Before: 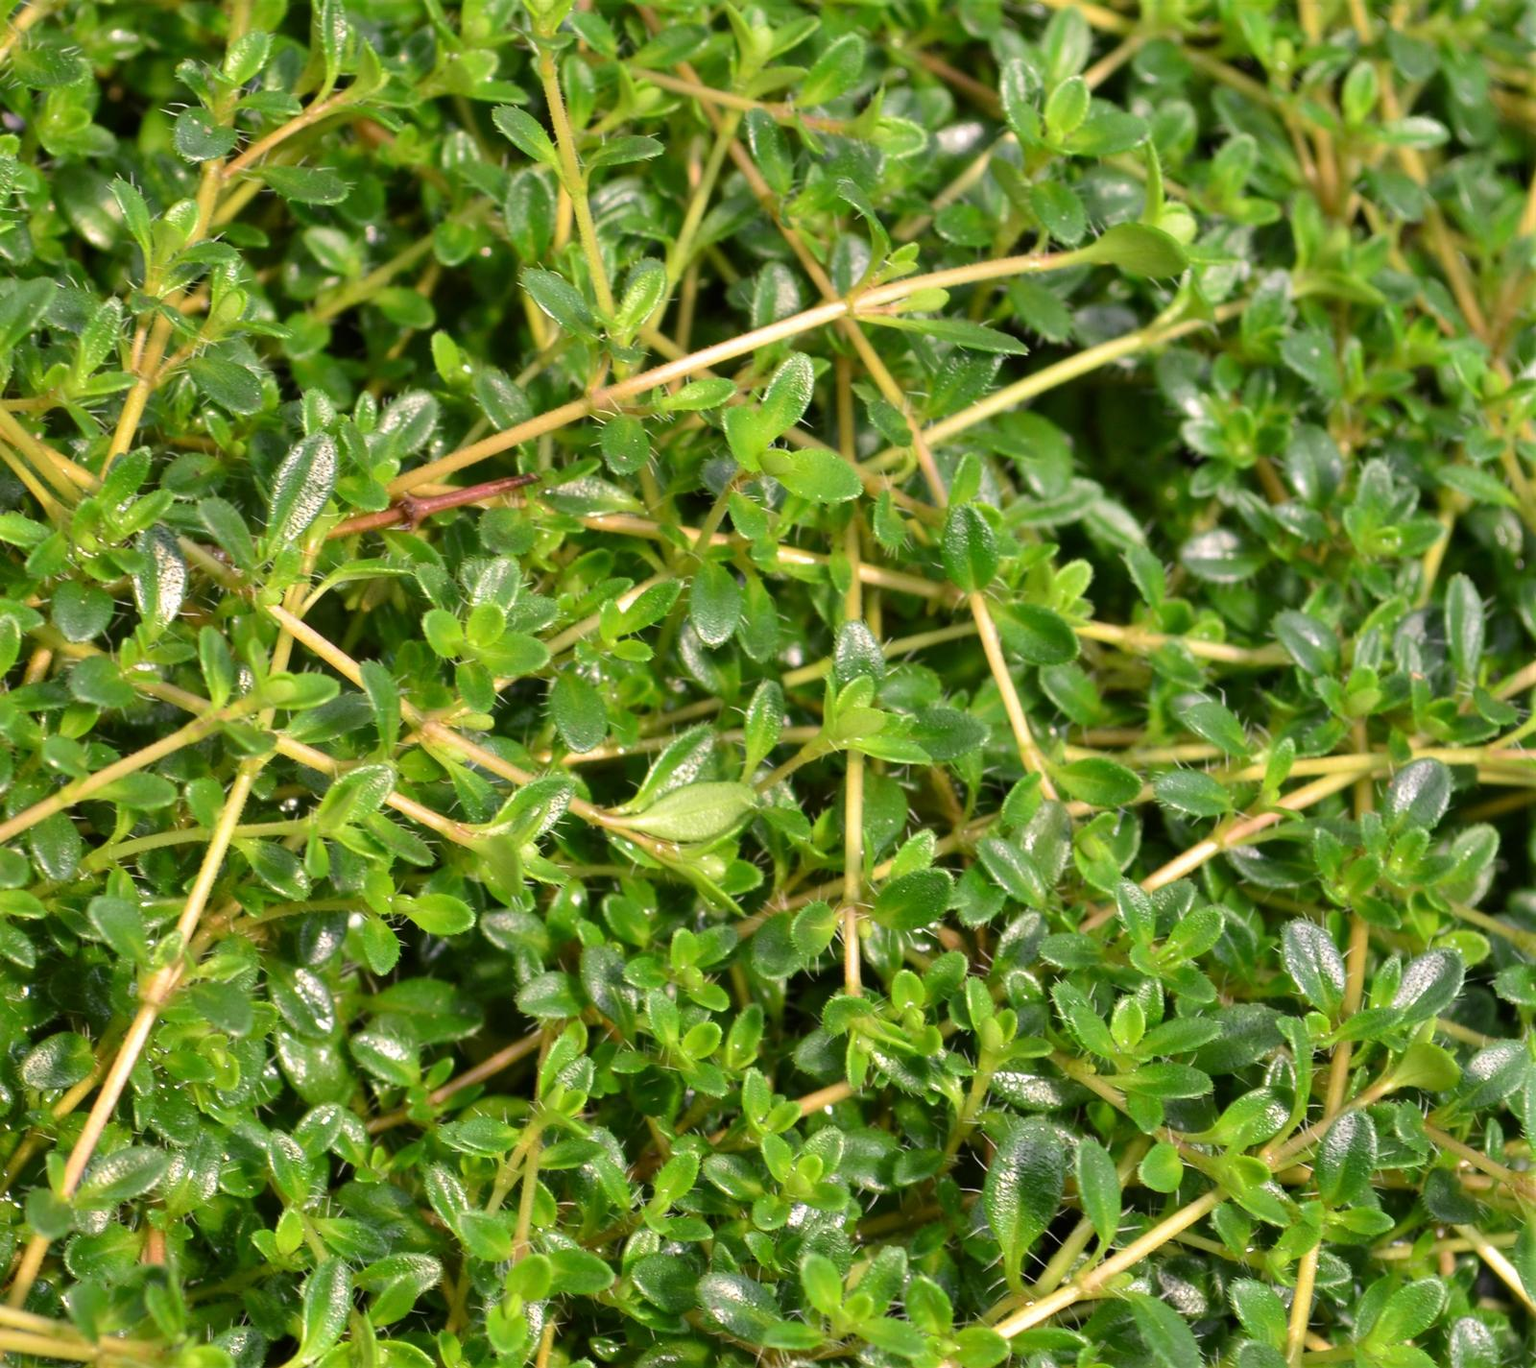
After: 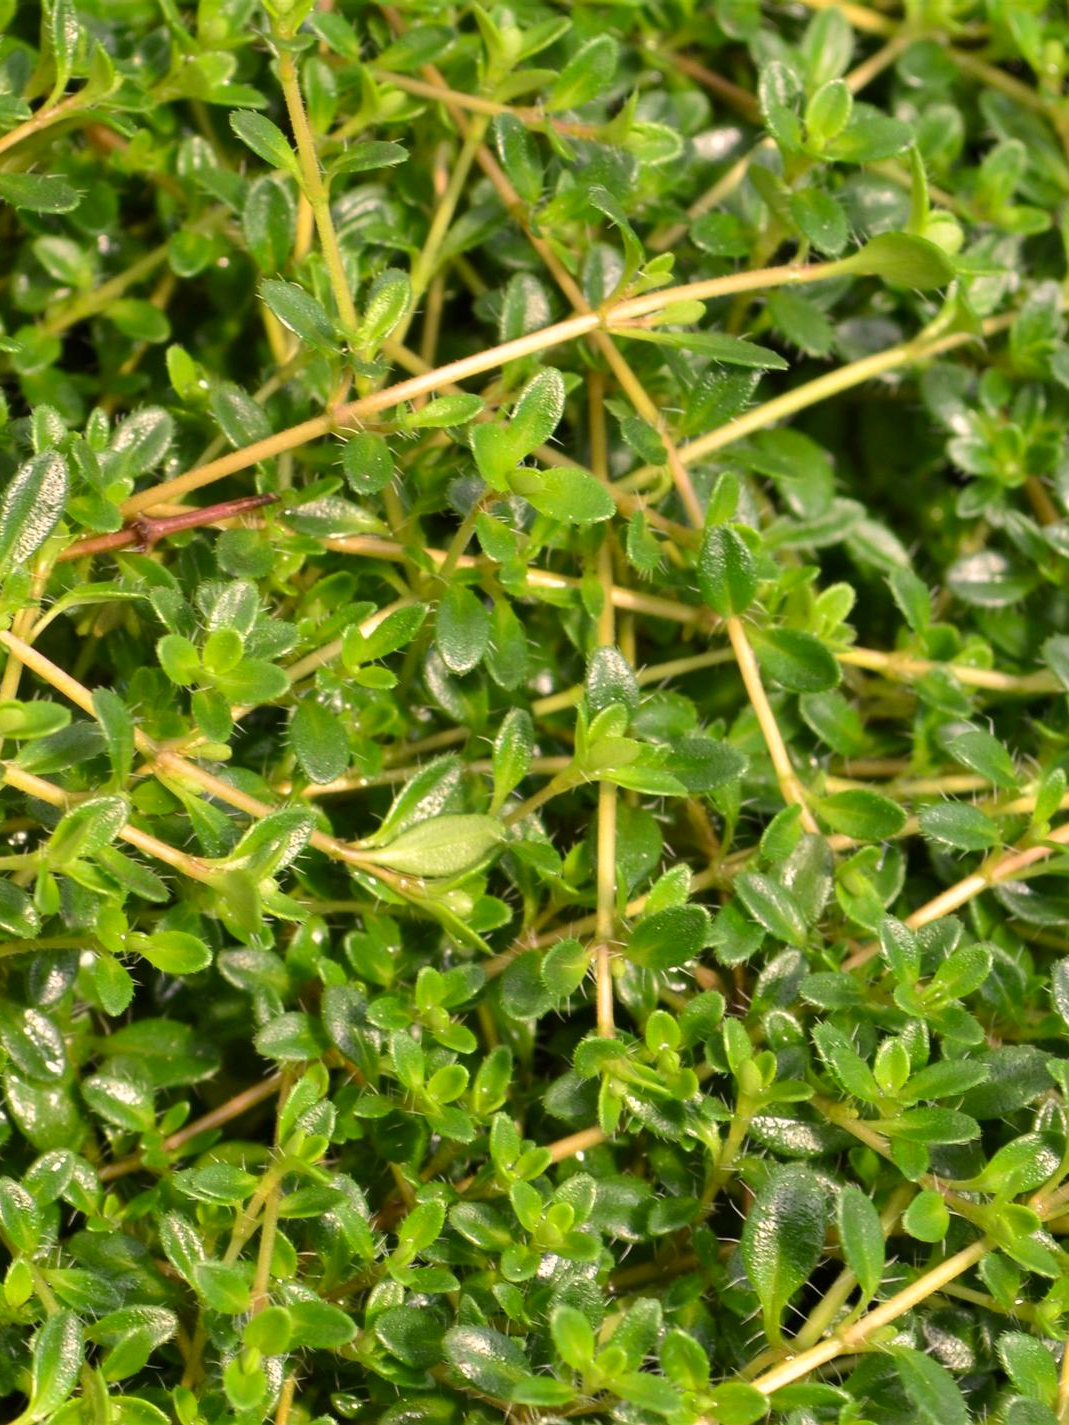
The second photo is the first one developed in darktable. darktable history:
crop and rotate: left 17.732%, right 15.423%
color calibration: x 0.329, y 0.345, temperature 5633 K
